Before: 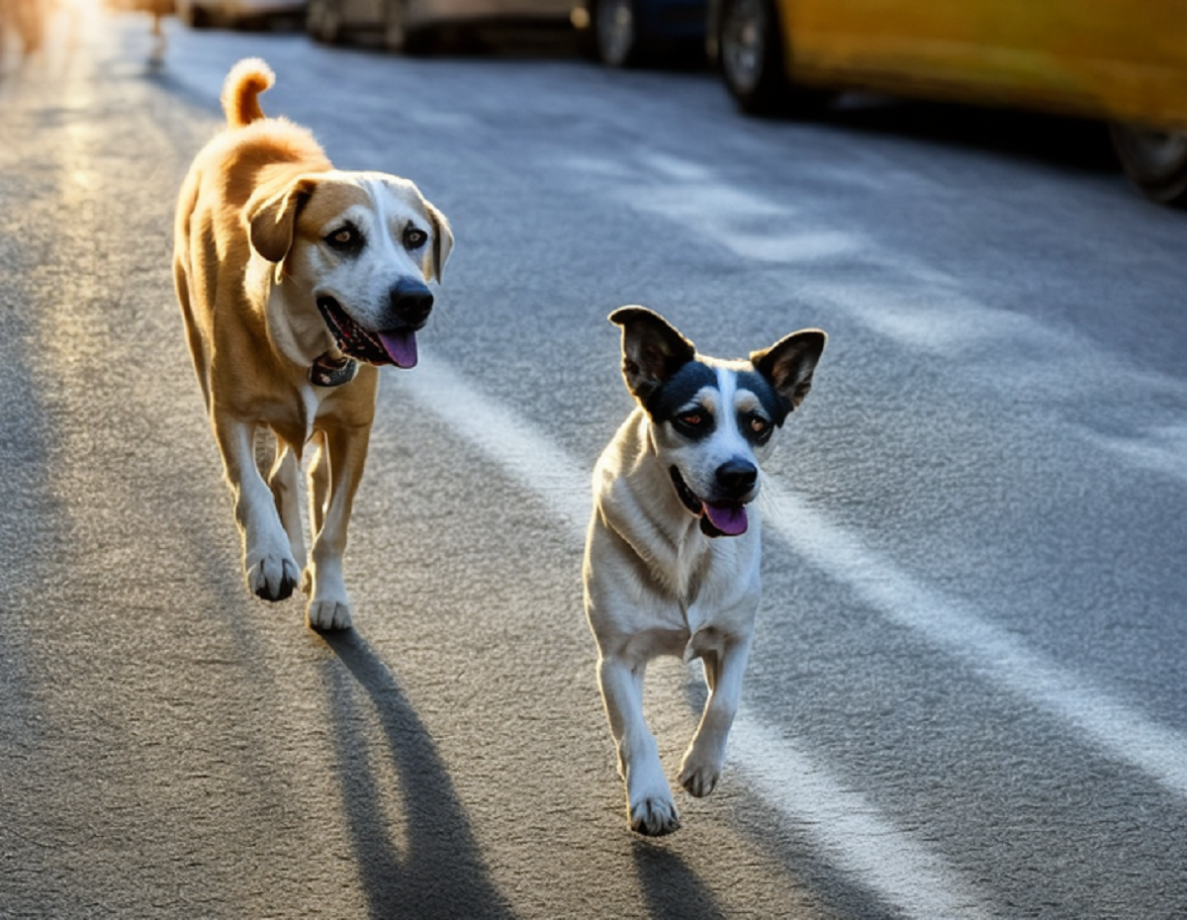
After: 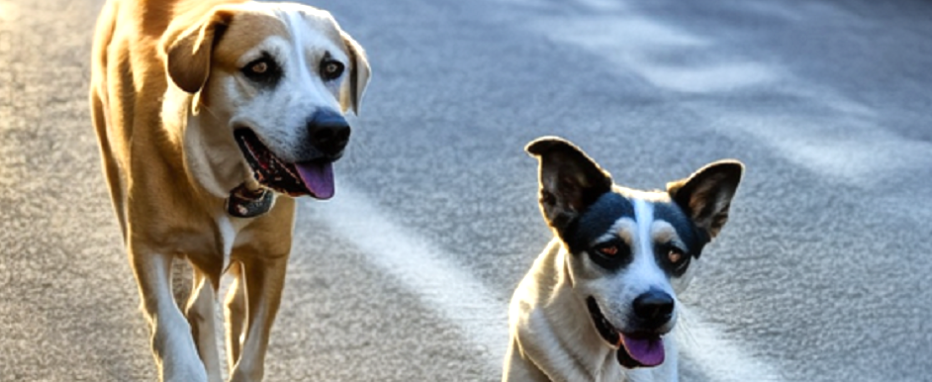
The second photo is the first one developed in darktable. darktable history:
crop: left 7.036%, top 18.398%, right 14.379%, bottom 40.043%
exposure: exposure 0.29 EV, compensate highlight preservation false
